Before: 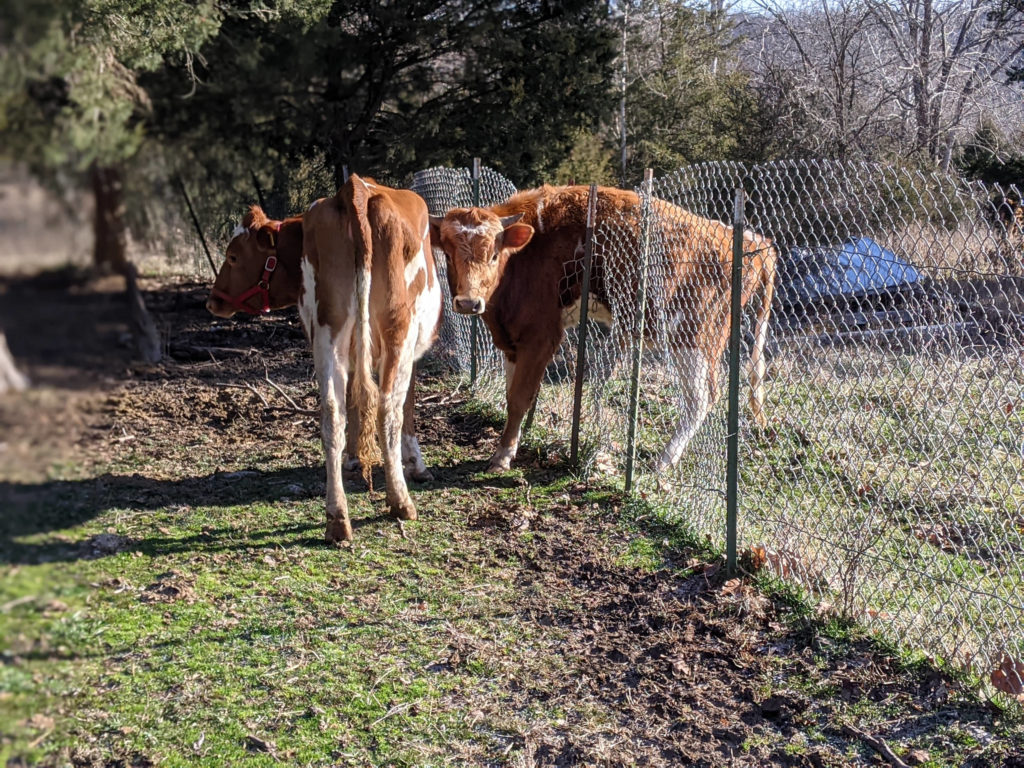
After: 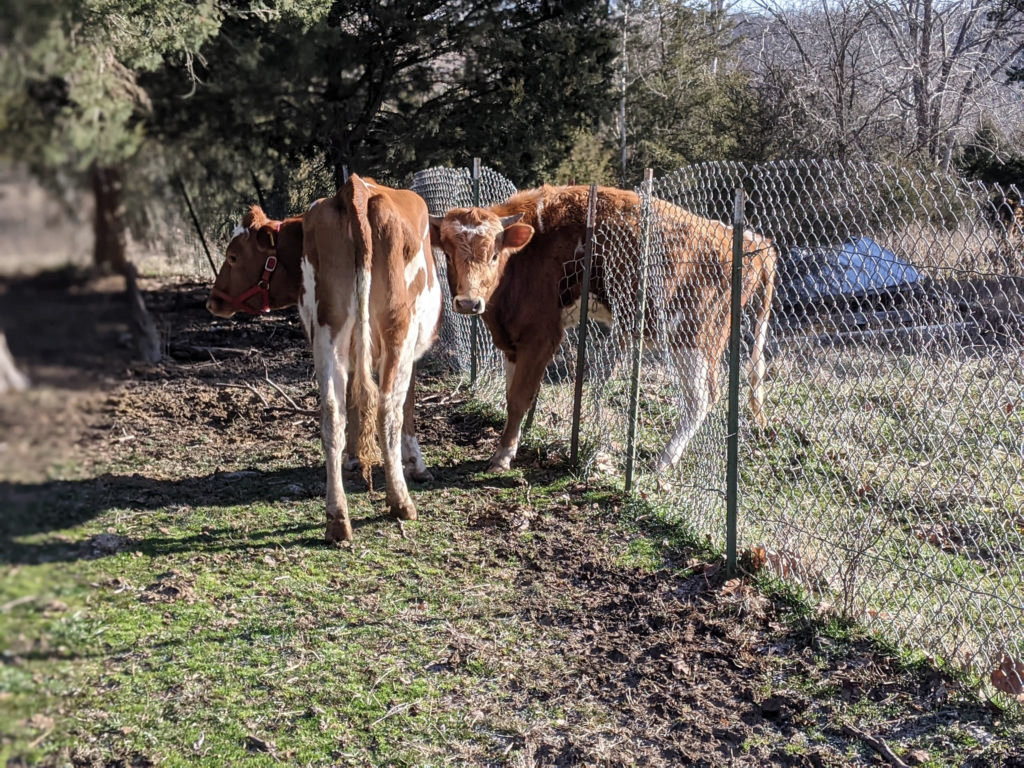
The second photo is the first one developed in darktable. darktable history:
shadows and highlights: low approximation 0.01, soften with gaussian
contrast brightness saturation: saturation -0.17
white balance: emerald 1
